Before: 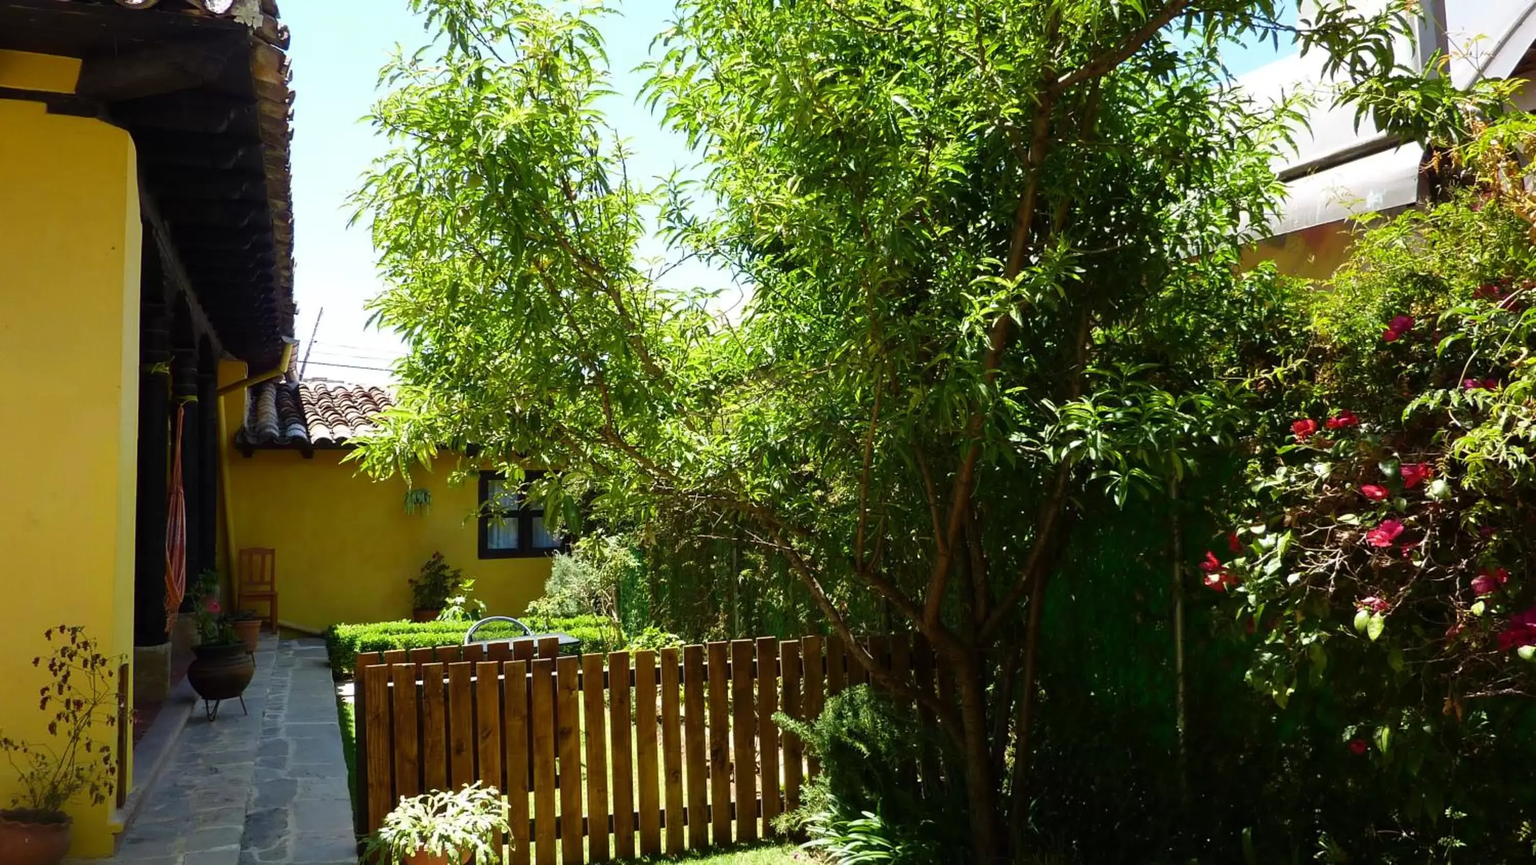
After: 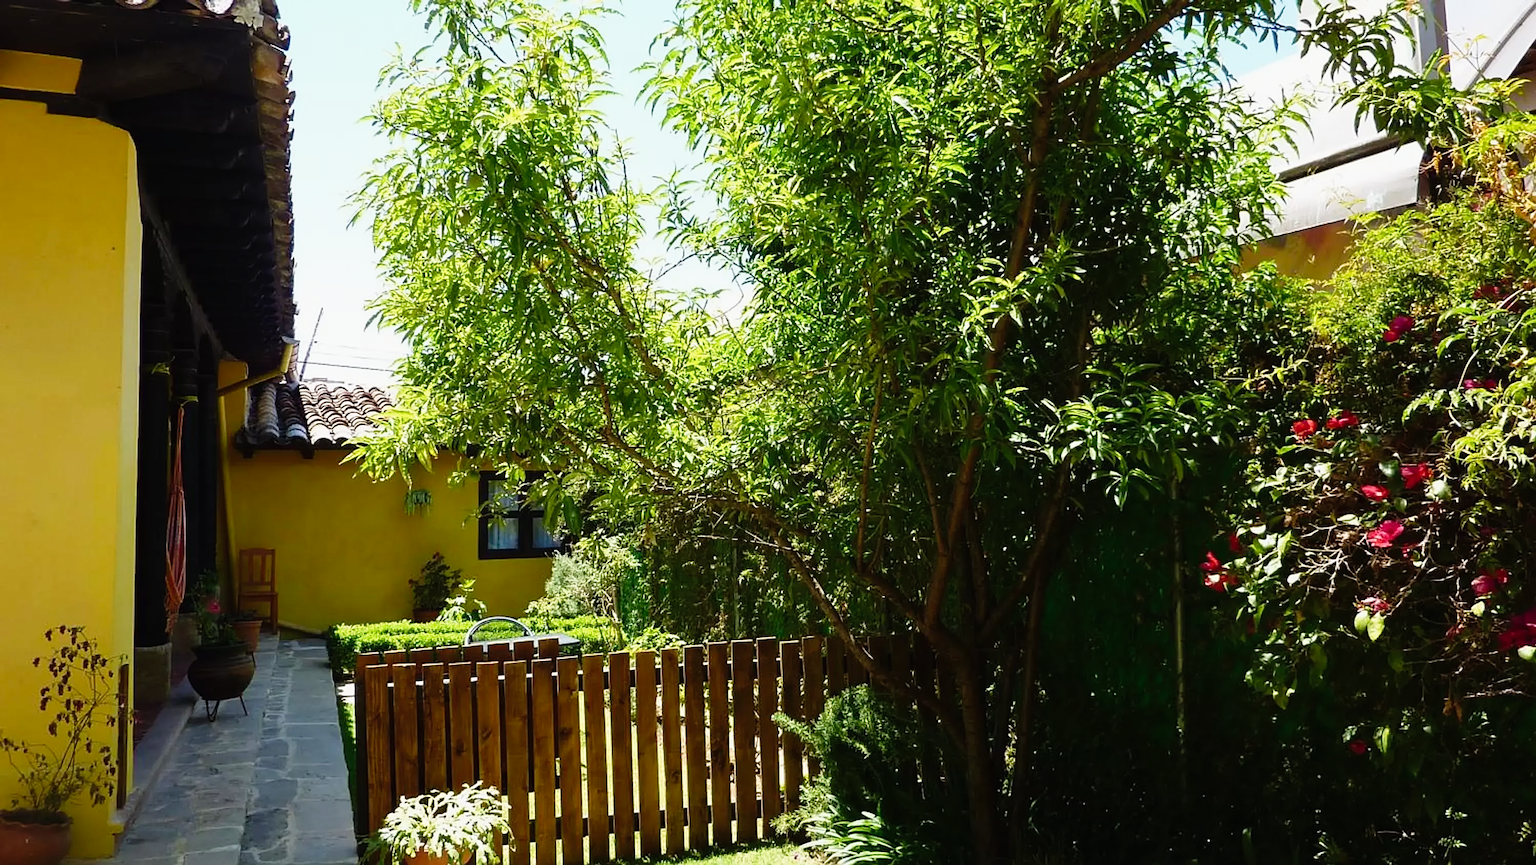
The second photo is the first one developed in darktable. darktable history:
tone curve: curves: ch0 [(0, 0.008) (0.107, 0.083) (0.283, 0.287) (0.461, 0.498) (0.64, 0.691) (0.822, 0.869) (0.998, 0.978)]; ch1 [(0, 0) (0.323, 0.339) (0.438, 0.422) (0.473, 0.487) (0.502, 0.502) (0.527, 0.53) (0.561, 0.583) (0.608, 0.629) (0.669, 0.704) (0.859, 0.899) (1, 1)]; ch2 [(0, 0) (0.33, 0.347) (0.421, 0.456) (0.473, 0.498) (0.502, 0.504) (0.522, 0.524) (0.549, 0.567) (0.585, 0.627) (0.676, 0.724) (1, 1)], preserve colors none
sharpen: on, module defaults
